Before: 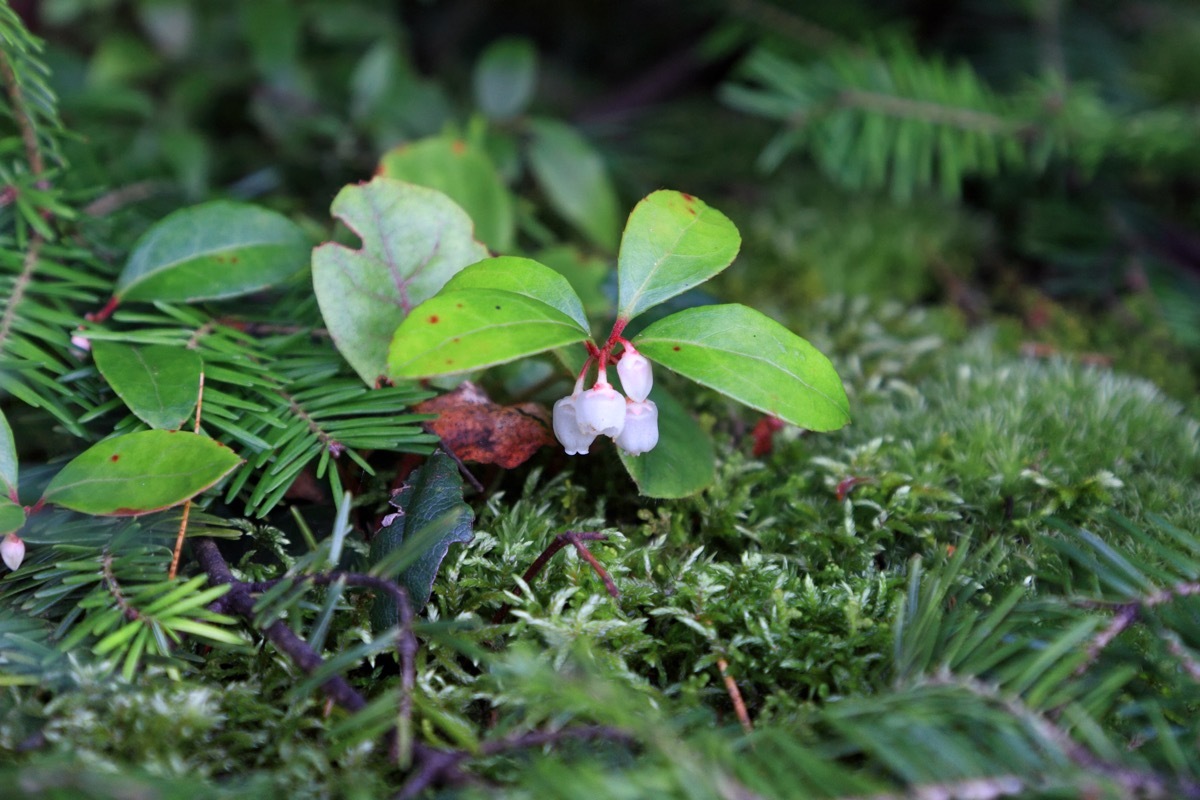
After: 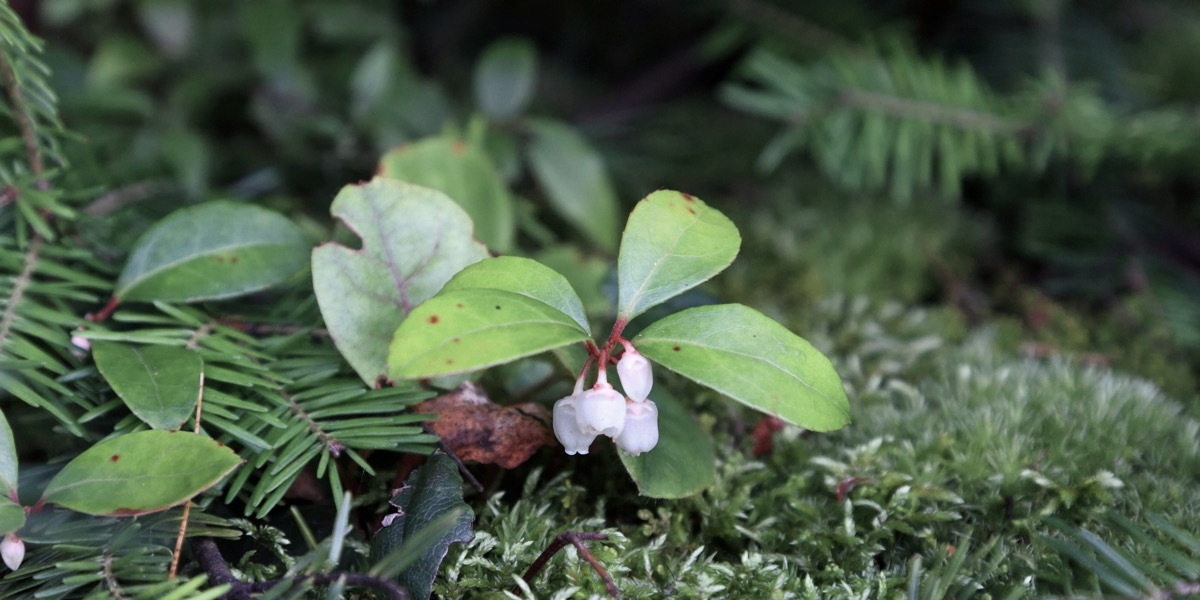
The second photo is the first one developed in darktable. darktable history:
crop: bottom 24.967%
contrast brightness saturation: contrast 0.1, saturation -0.36
